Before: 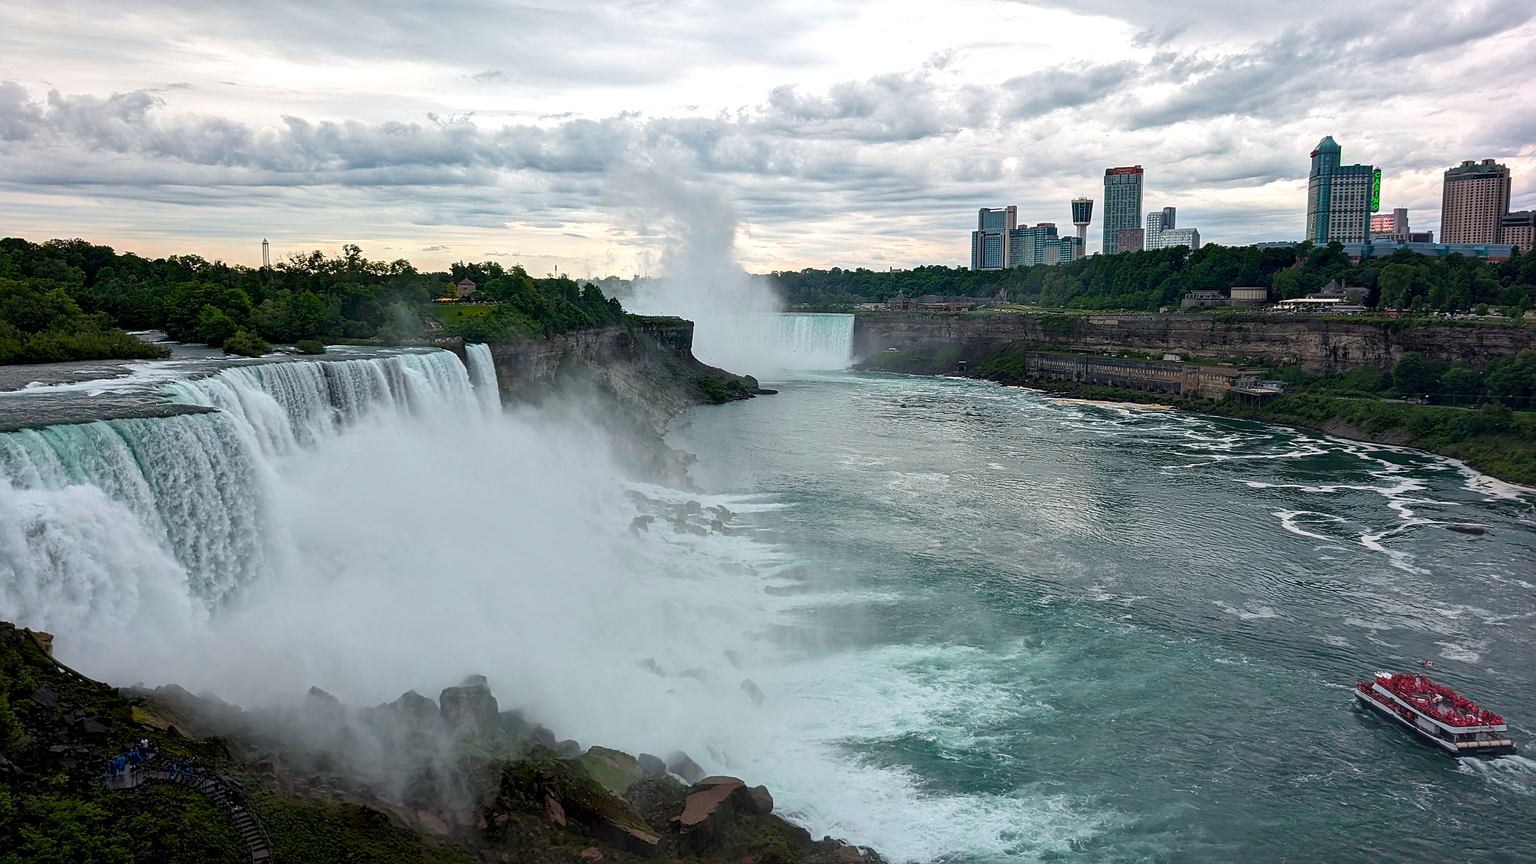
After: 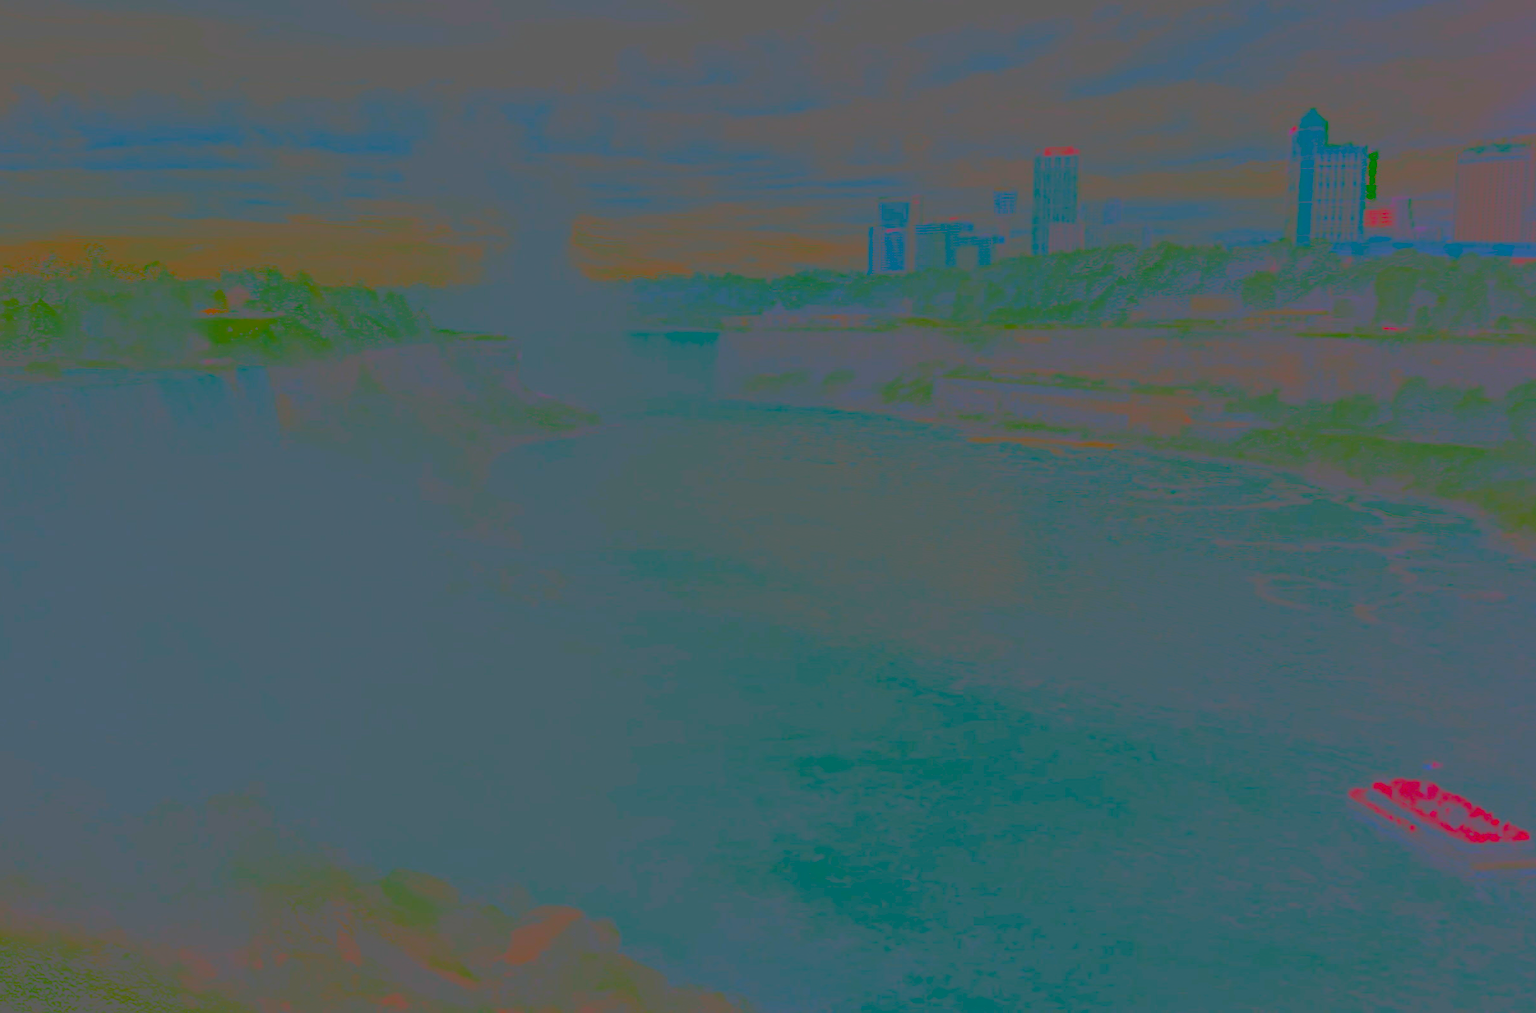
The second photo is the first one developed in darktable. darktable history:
exposure: exposure 0.2 EV, compensate highlight preservation false
contrast brightness saturation: contrast -0.99, brightness -0.17, saturation 0.75
crop and rotate: left 17.959%, top 5.771%, right 1.742%
